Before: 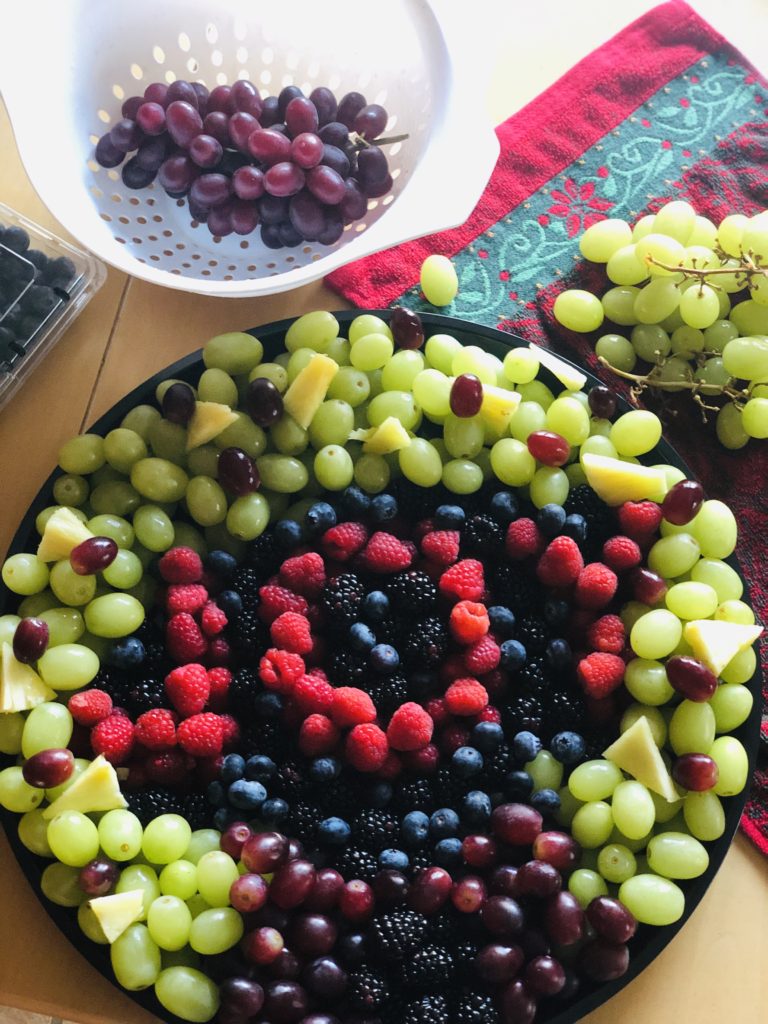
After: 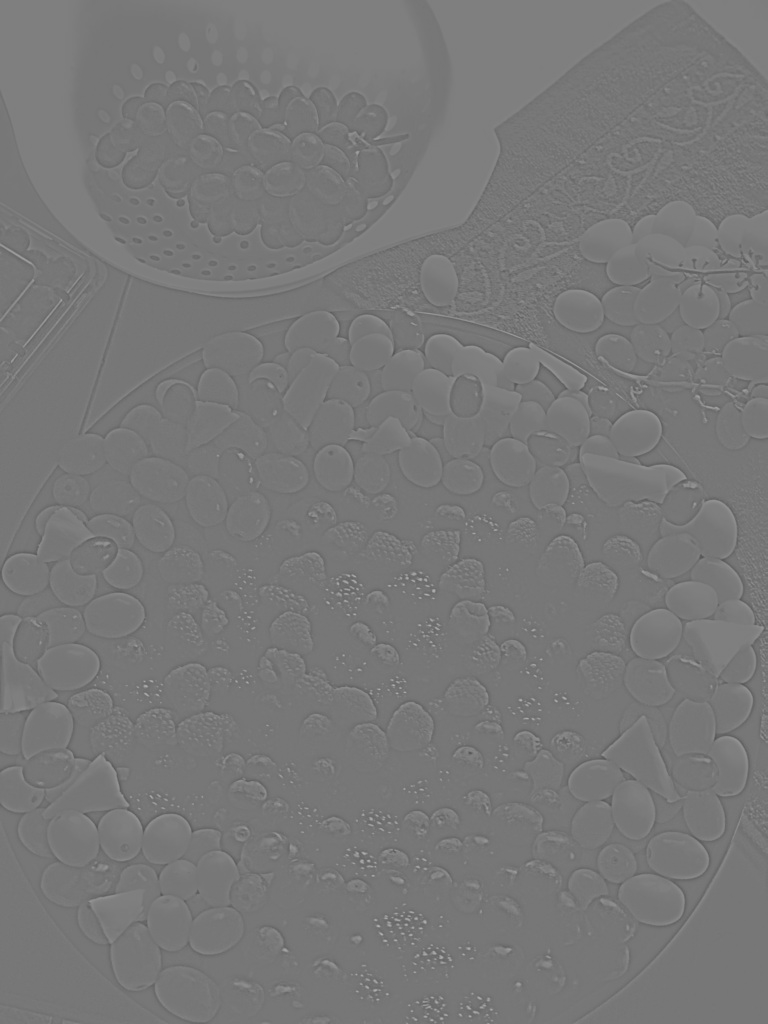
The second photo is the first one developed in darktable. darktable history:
exposure: black level correction -0.002, exposure 0.54 EV, compensate highlight preservation false
highpass: sharpness 6%, contrast boost 7.63%
